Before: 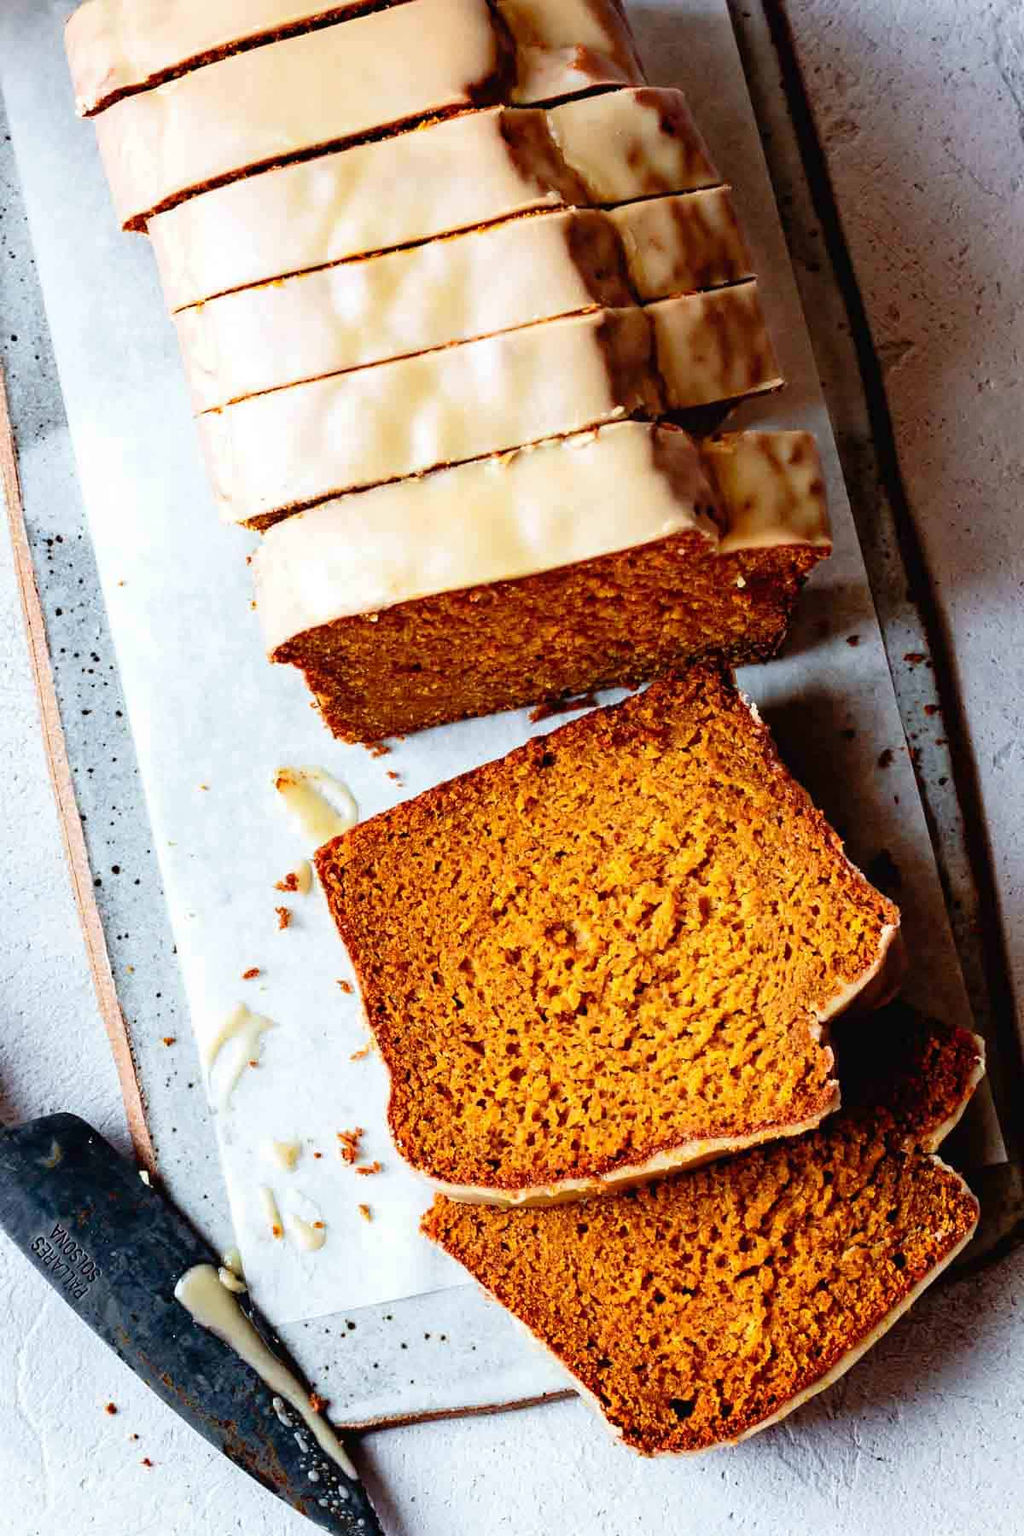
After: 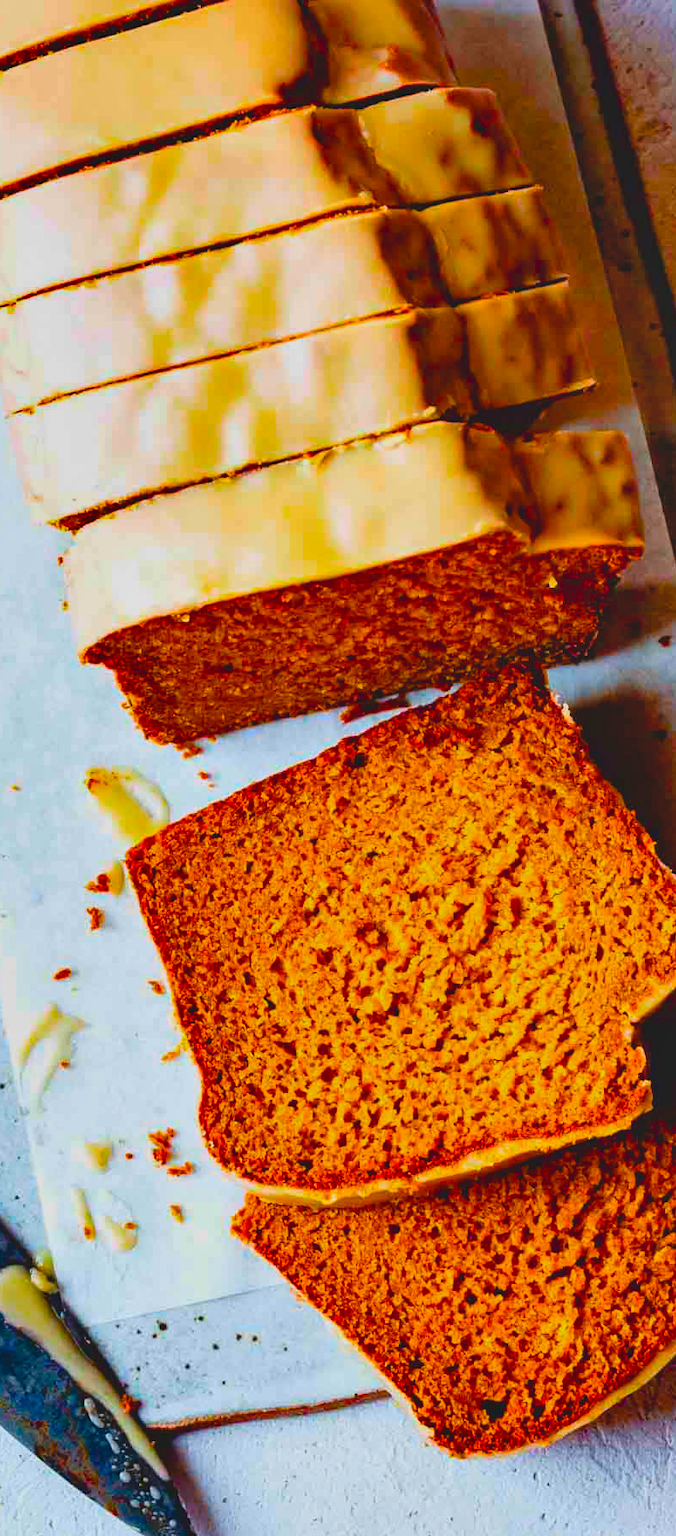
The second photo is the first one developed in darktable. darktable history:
shadows and highlights: shadows 49, highlights -41, soften with gaussian
contrast brightness saturation: contrast -0.19, saturation 0.19
crop and rotate: left 18.442%, right 15.508%
color balance rgb: linear chroma grading › global chroma 25%, perceptual saturation grading › global saturation 50%
